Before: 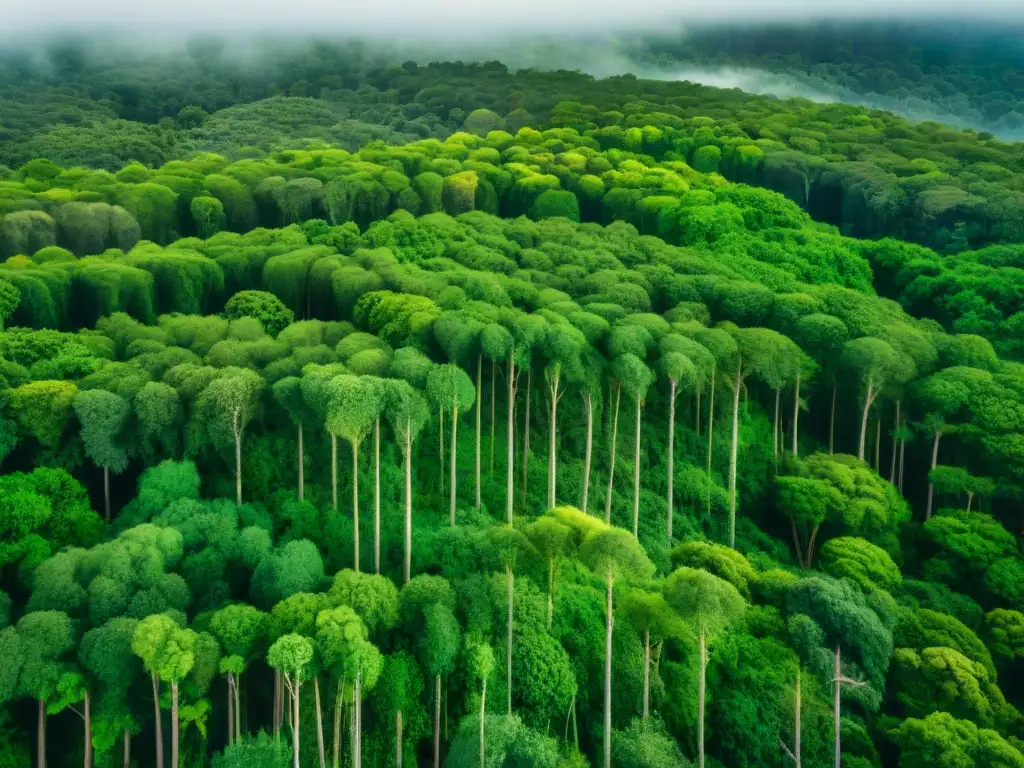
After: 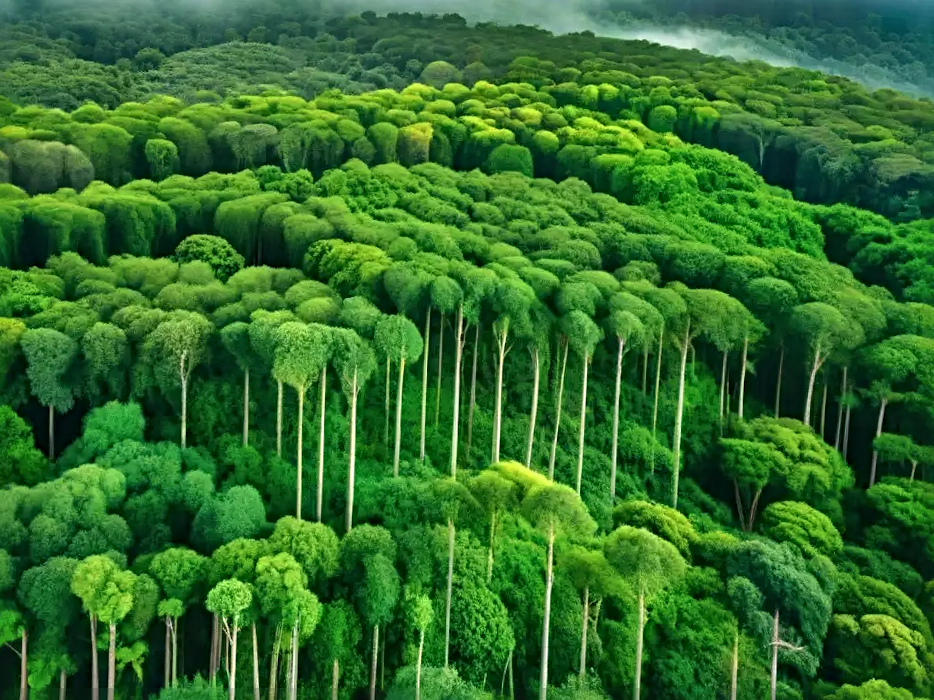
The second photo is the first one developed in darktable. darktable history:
sharpen: radius 4.883
shadows and highlights: radius 171.16, shadows 27, white point adjustment 3.13, highlights -67.95, soften with gaussian
crop and rotate: angle -1.96°, left 3.097%, top 4.154%, right 1.586%, bottom 0.529%
